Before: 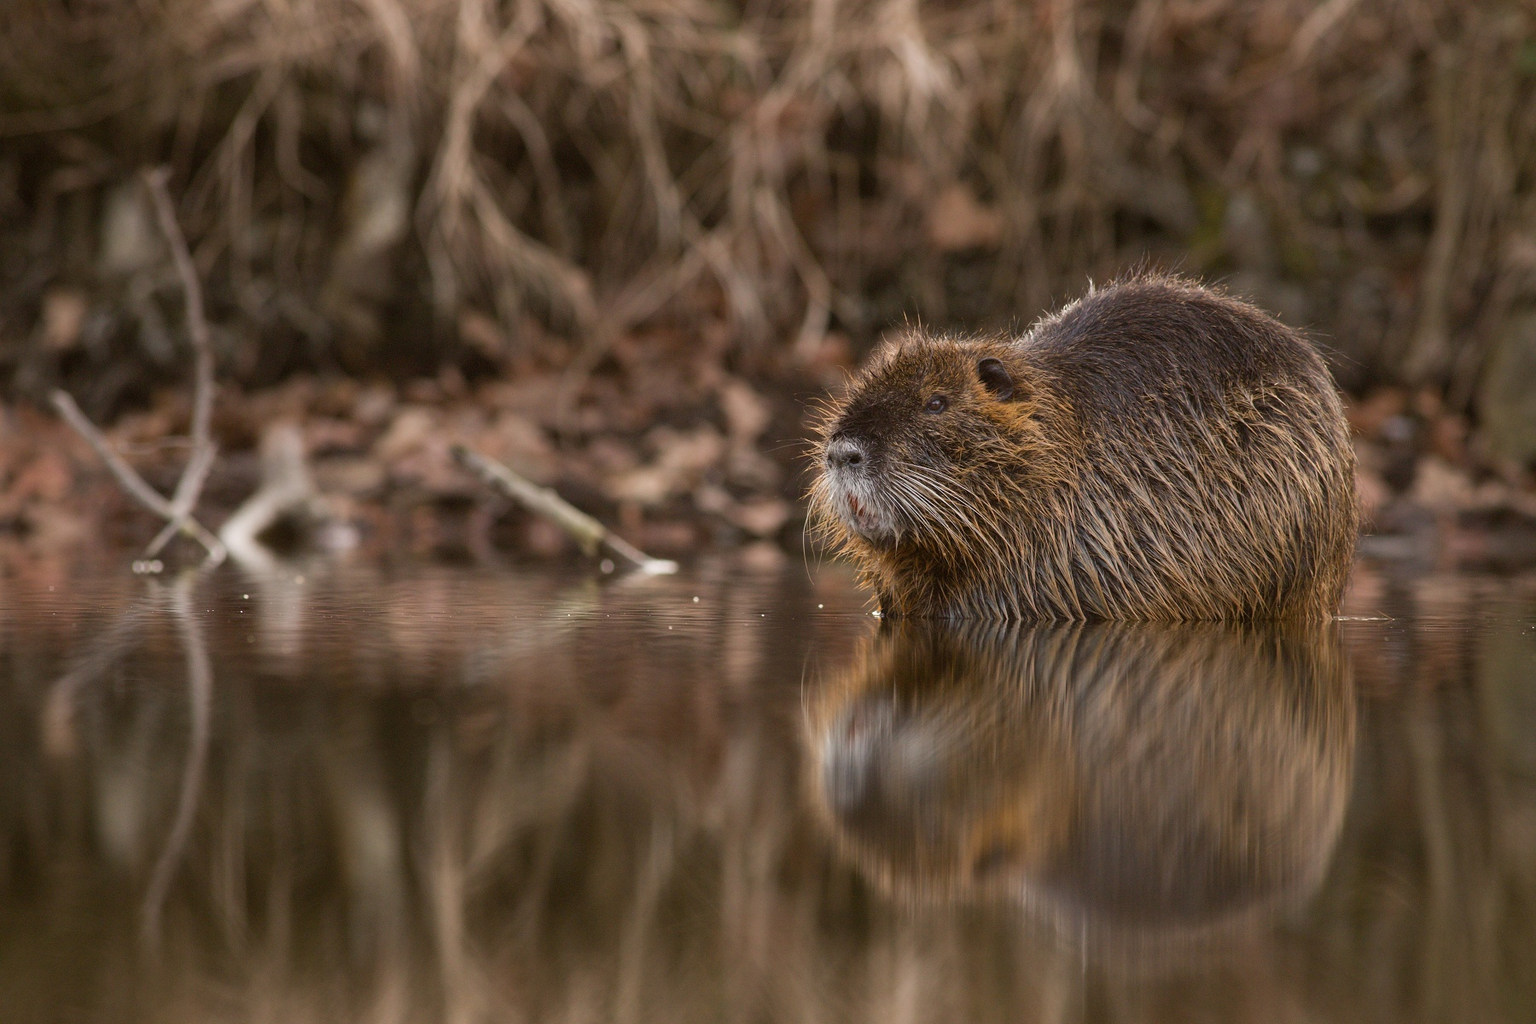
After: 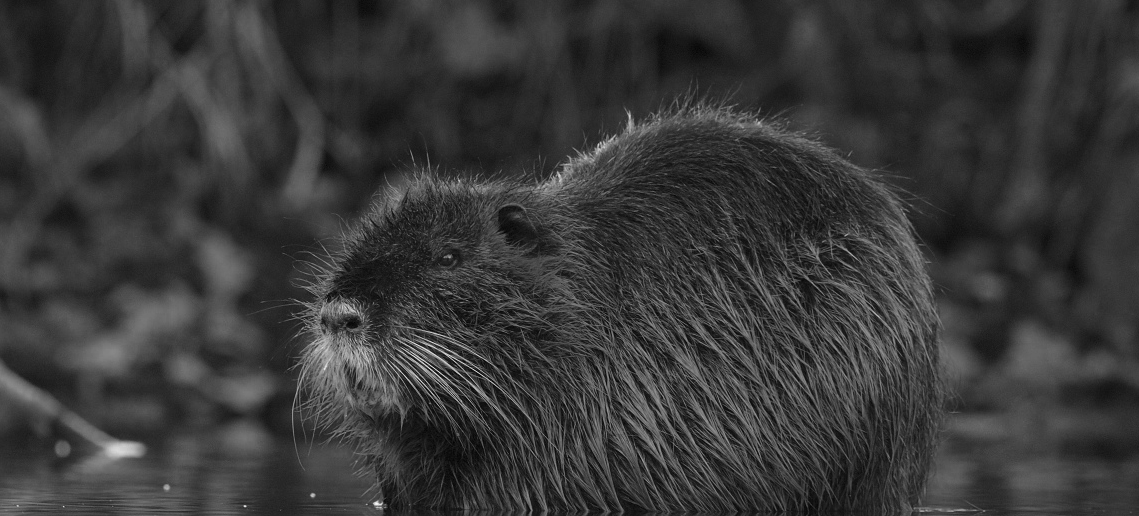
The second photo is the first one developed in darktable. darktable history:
crop: left 36.101%, top 17.985%, right 0.584%, bottom 38.987%
contrast brightness saturation: brightness -0.096
color zones: curves: ch0 [(0.287, 0.048) (0.493, 0.484) (0.737, 0.816)]; ch1 [(0, 0) (0.143, 0) (0.286, 0) (0.429, 0) (0.571, 0) (0.714, 0) (0.857, 0)]
color balance rgb: shadows lift › hue 85.79°, perceptual saturation grading › global saturation 0.906%, perceptual brilliance grading › mid-tones 10.188%, perceptual brilliance grading › shadows 14.399%
